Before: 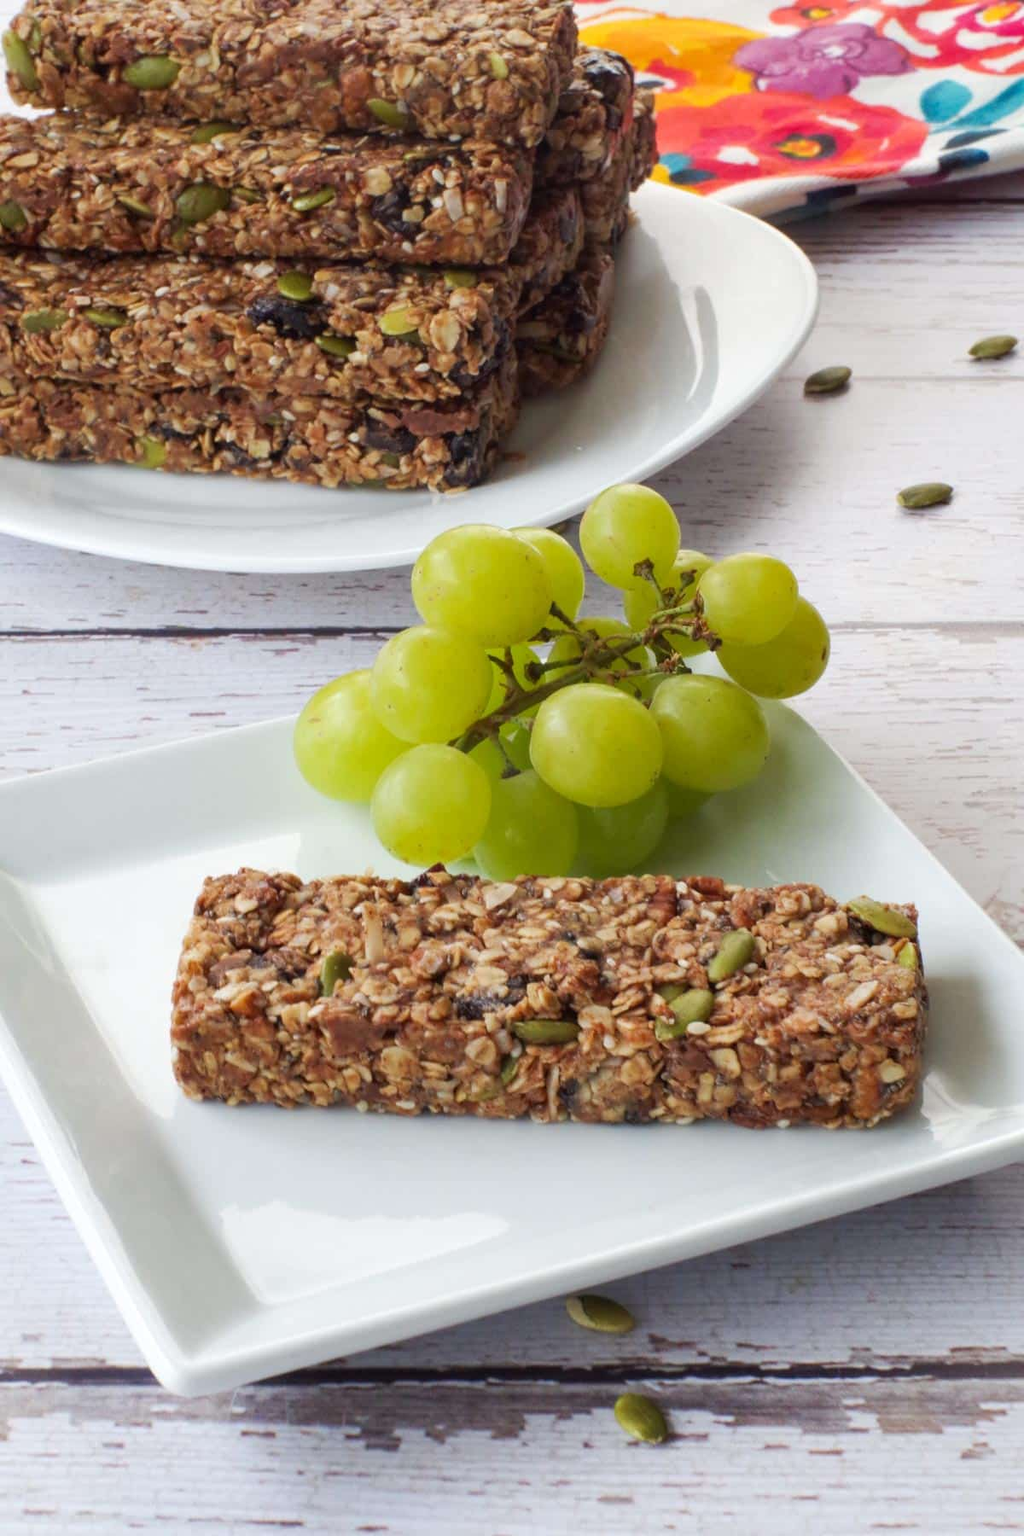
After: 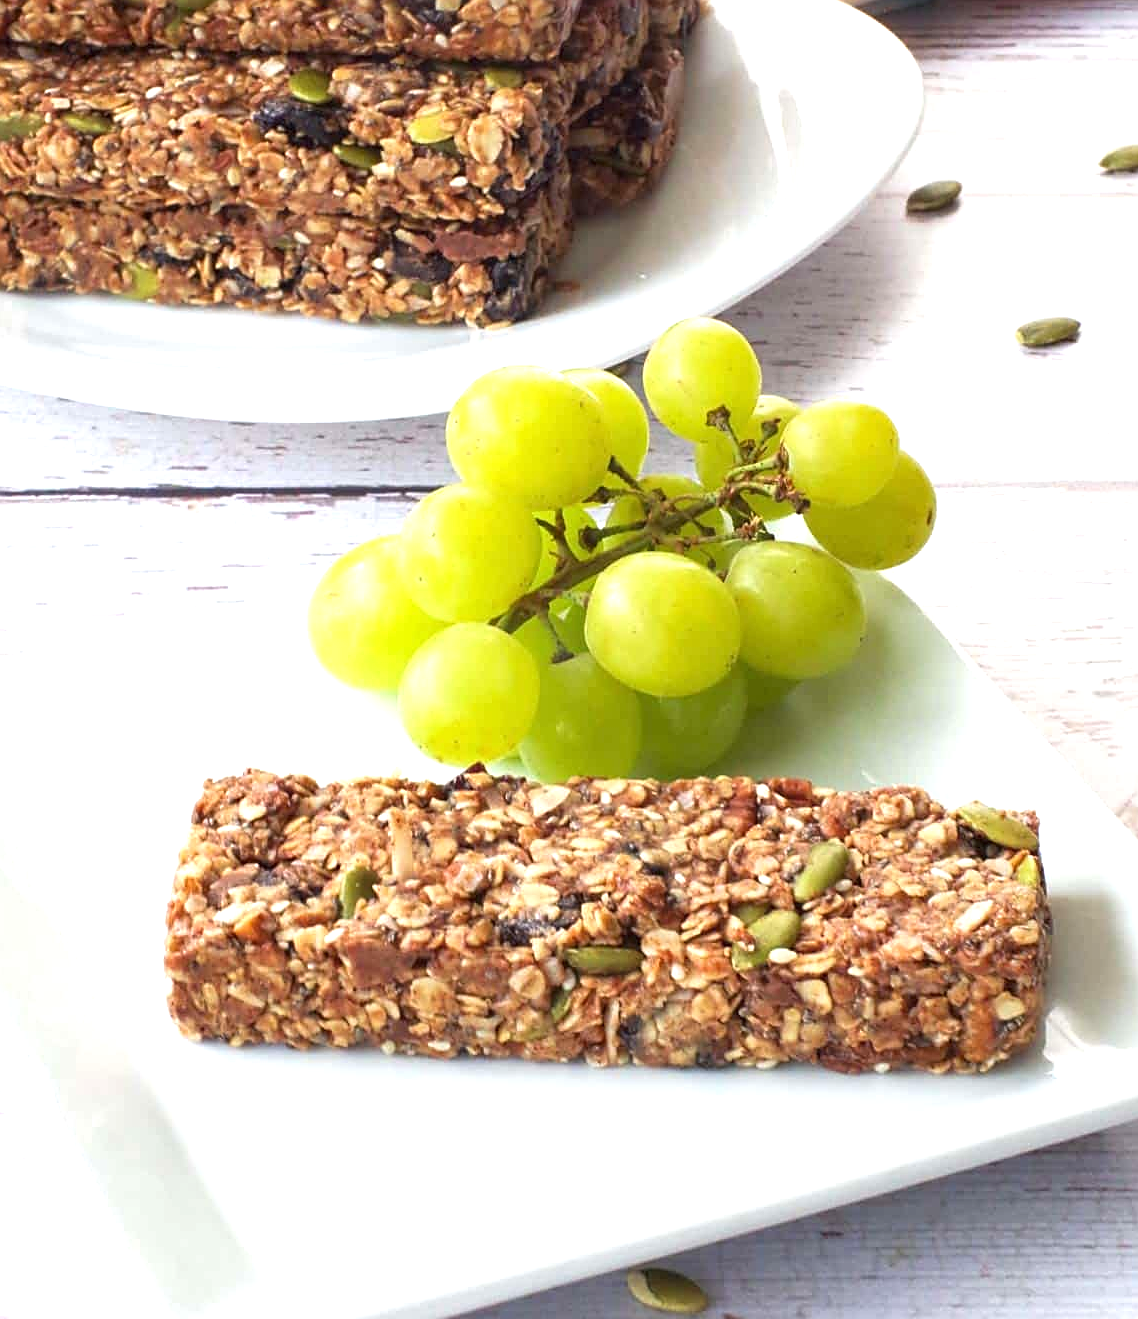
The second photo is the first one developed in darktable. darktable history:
sharpen: on, module defaults
crop and rotate: left 3.016%, top 13.865%, right 2.132%, bottom 12.835%
exposure: black level correction 0, exposure 0.897 EV, compensate highlight preservation false
